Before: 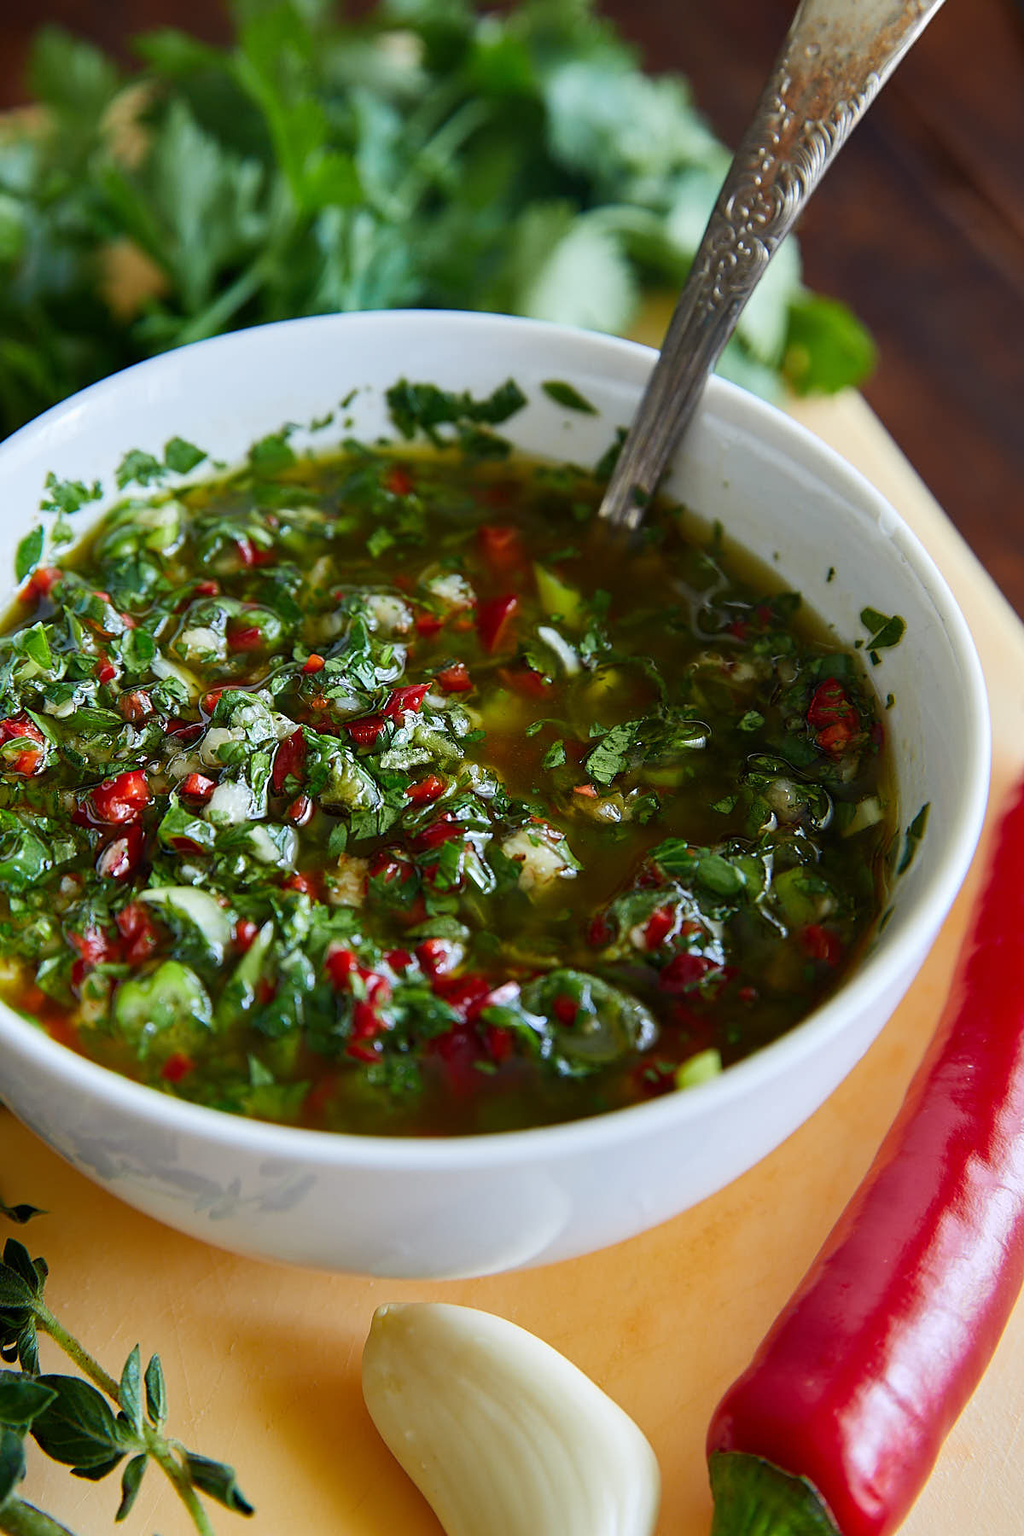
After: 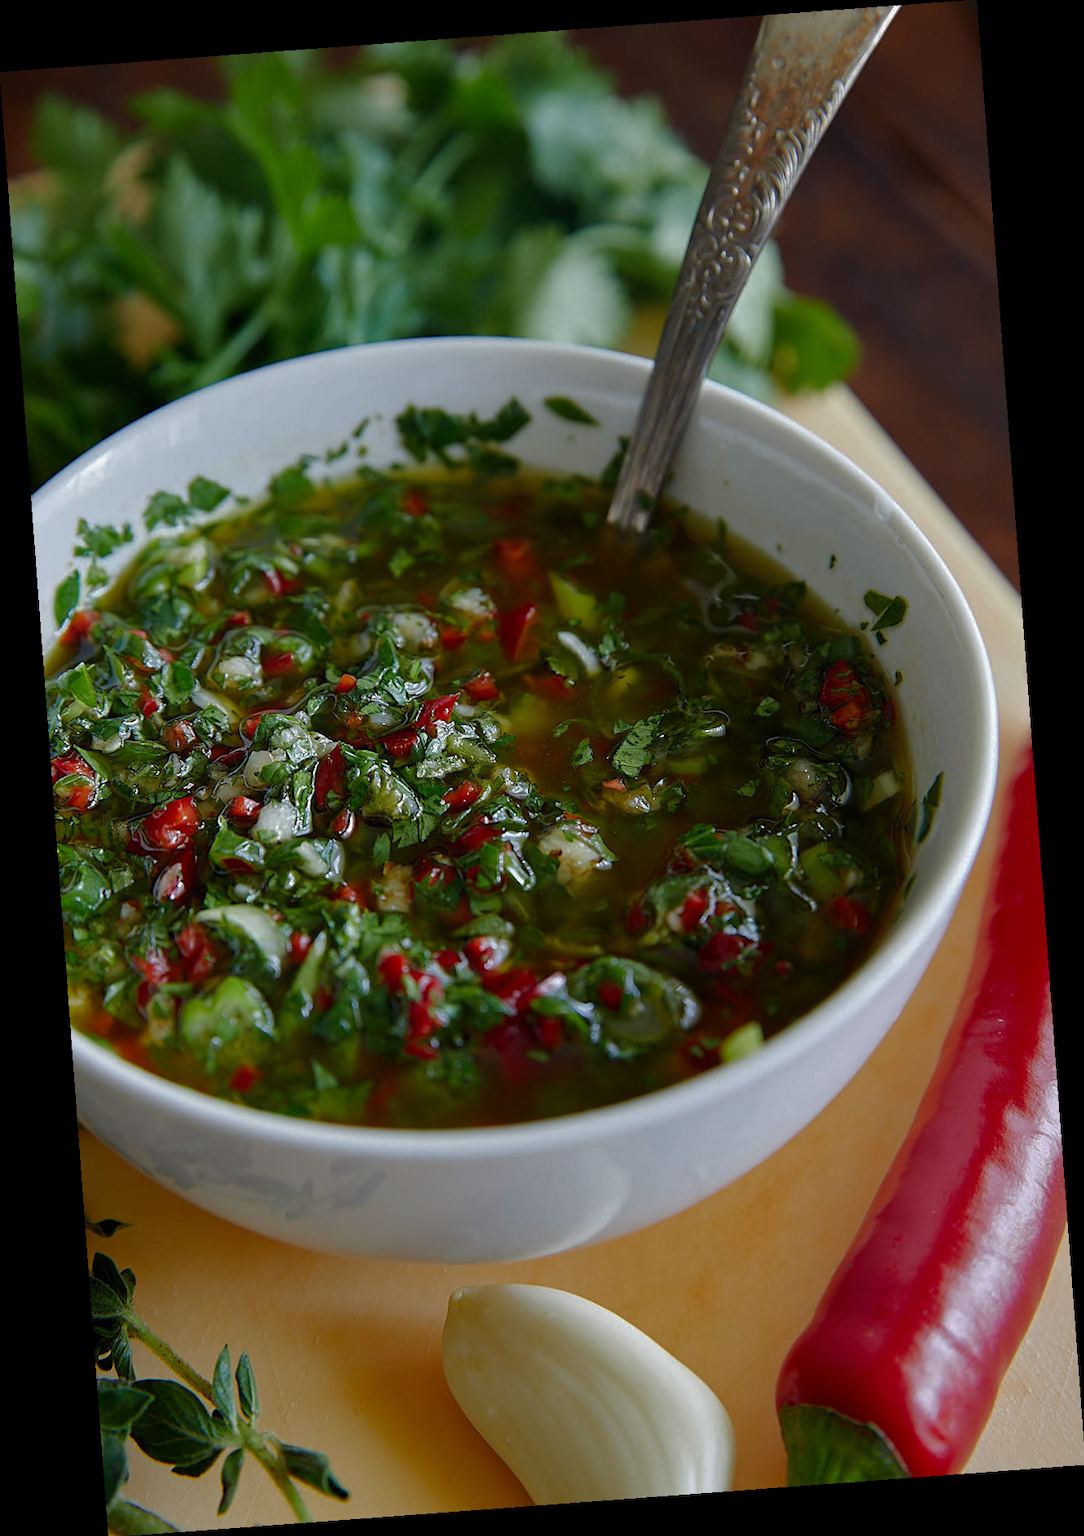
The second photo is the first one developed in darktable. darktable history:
tone equalizer: -8 EV -0.55 EV
base curve: curves: ch0 [(0, 0) (0.826, 0.587) (1, 1)]
rotate and perspective: rotation -4.25°, automatic cropping off
